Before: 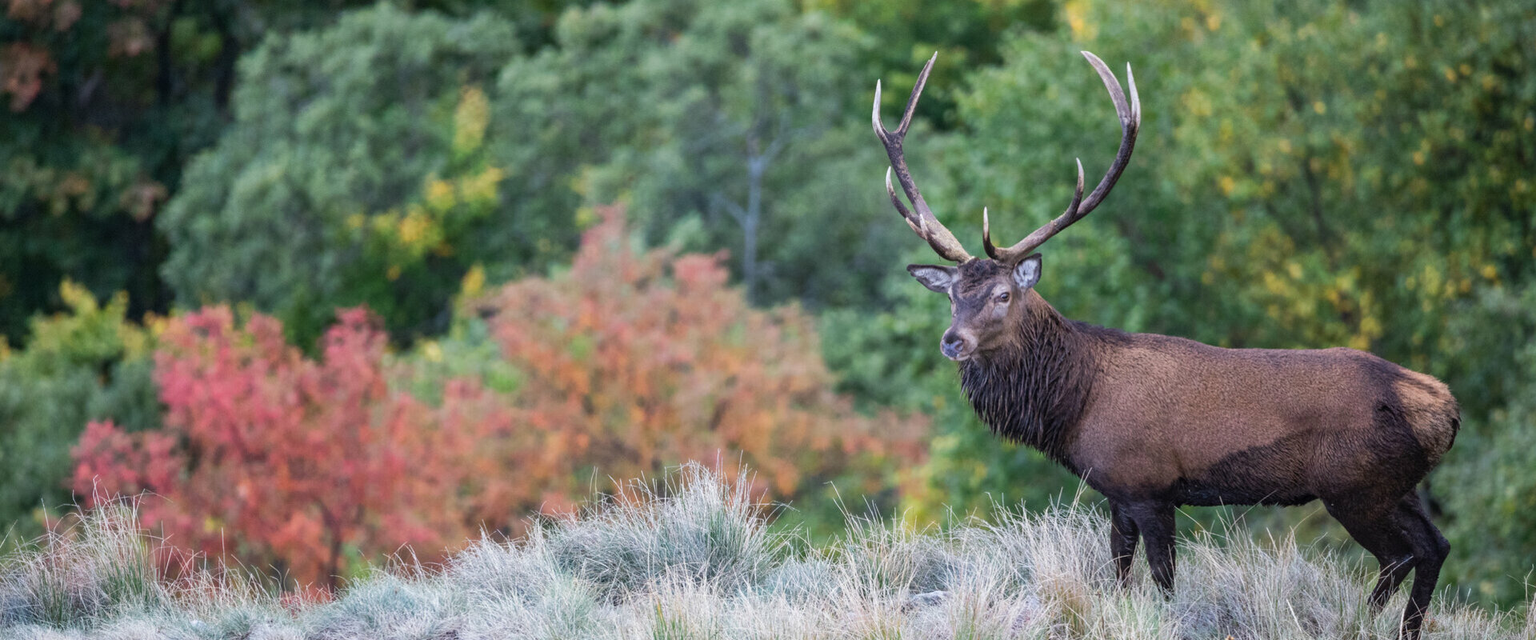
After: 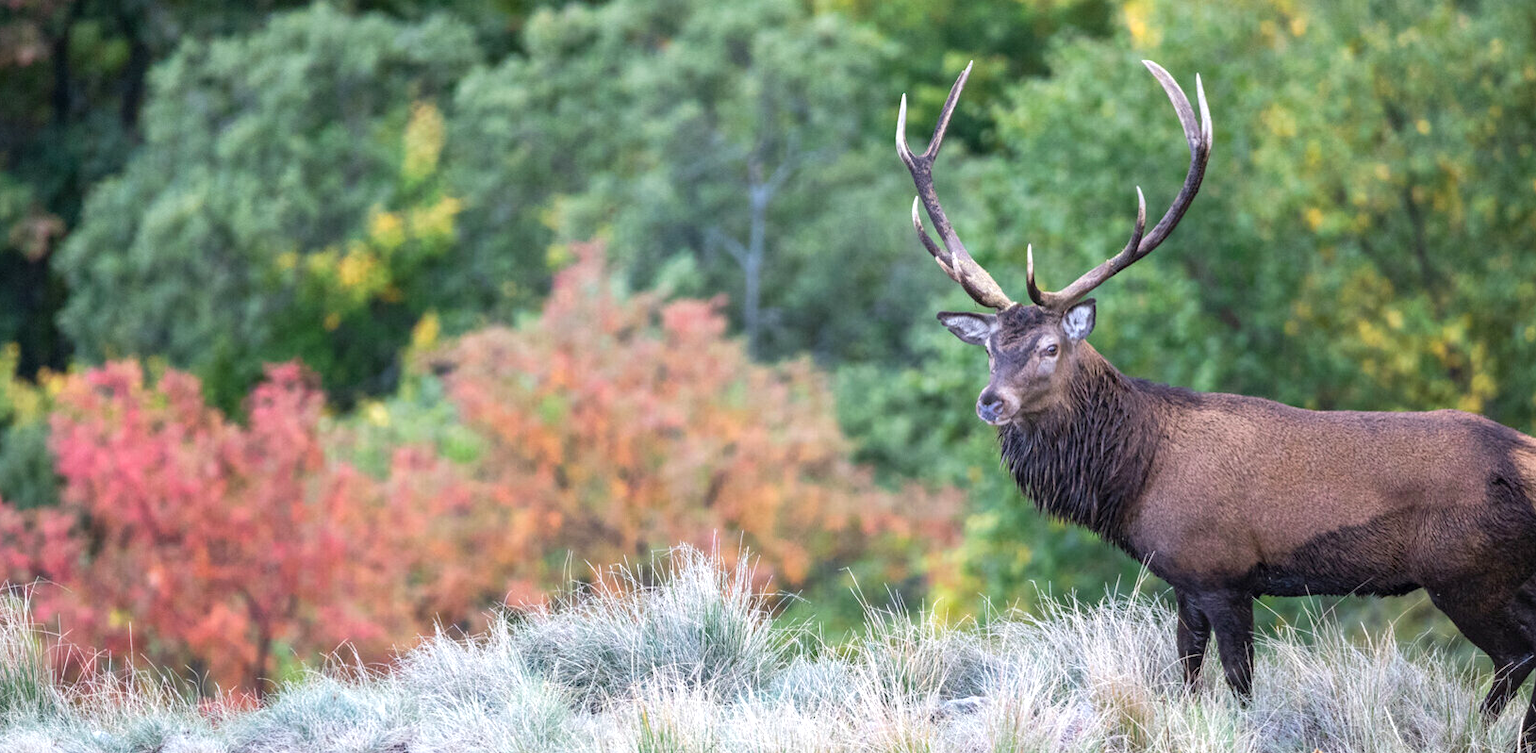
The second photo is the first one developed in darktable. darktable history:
exposure: black level correction 0.001, exposure 0.5 EV, compensate highlight preservation false
crop: left 7.33%, right 7.816%
